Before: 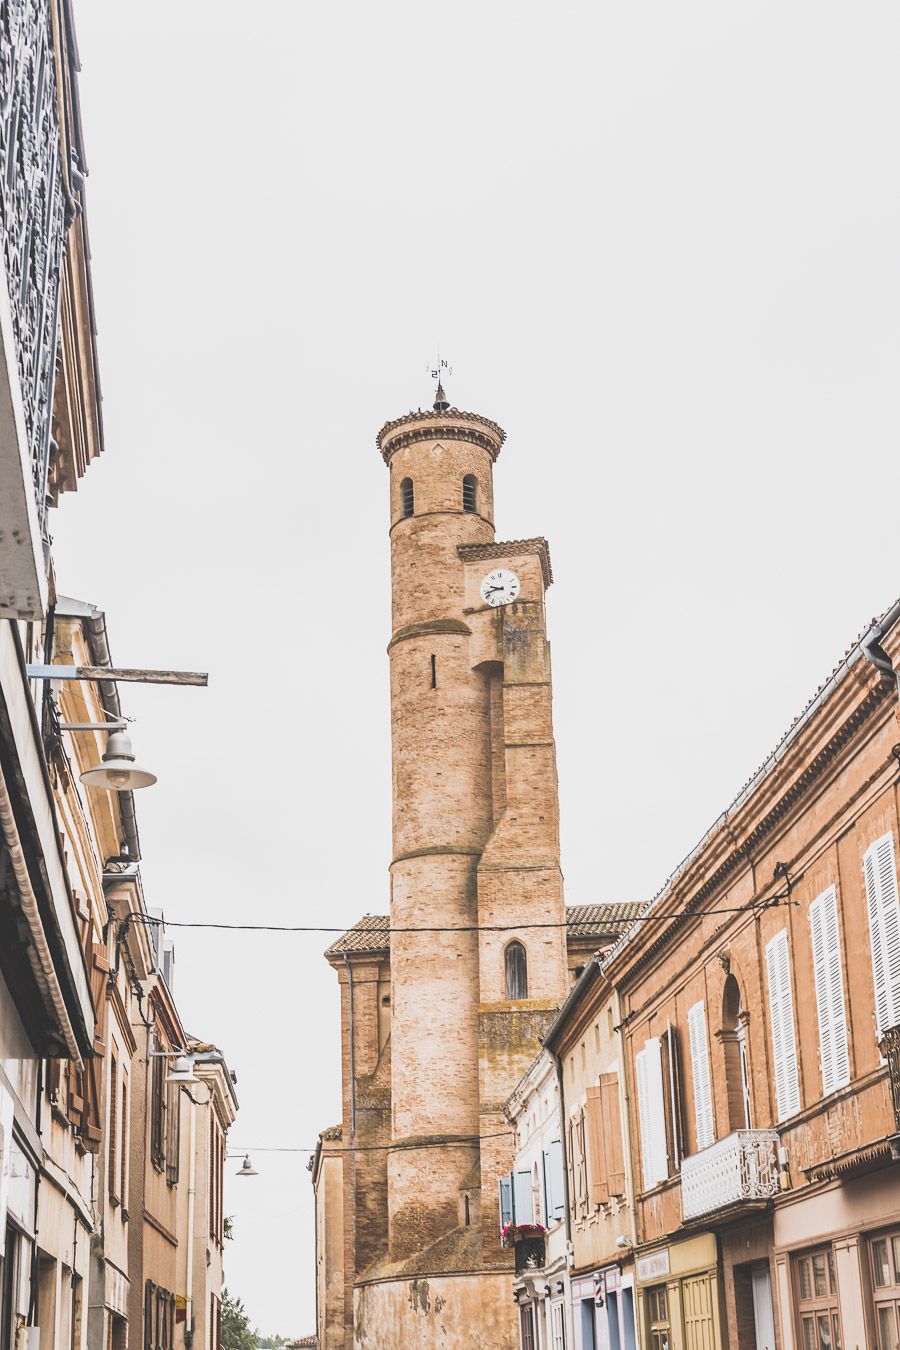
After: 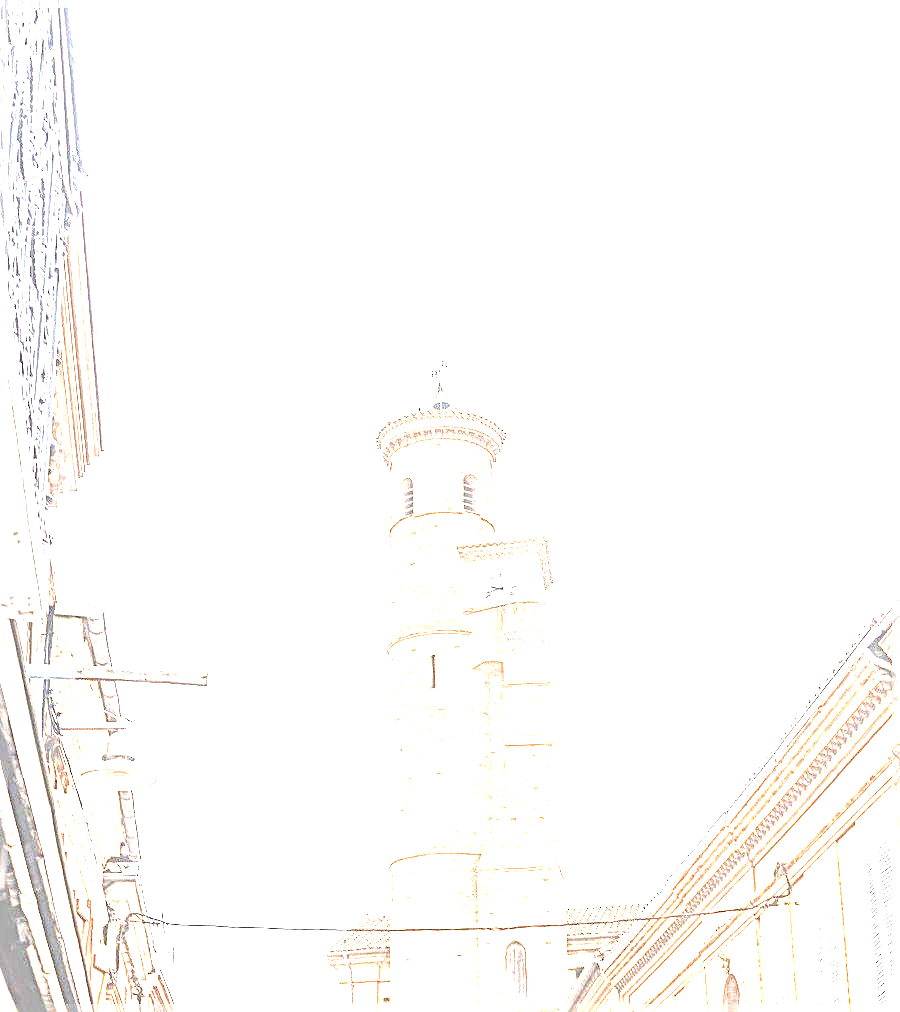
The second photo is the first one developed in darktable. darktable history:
sharpen: radius 2.983, amount 0.77
crop: bottom 24.981%
velvia: on, module defaults
tone equalizer: -8 EV -0.778 EV, -7 EV -0.711 EV, -6 EV -0.573 EV, -5 EV -0.389 EV, -3 EV 0.374 EV, -2 EV 0.6 EV, -1 EV 0.682 EV, +0 EV 0.78 EV
exposure: exposure 2.288 EV, compensate highlight preservation false
color correction: highlights b* -0.026
local contrast: on, module defaults
